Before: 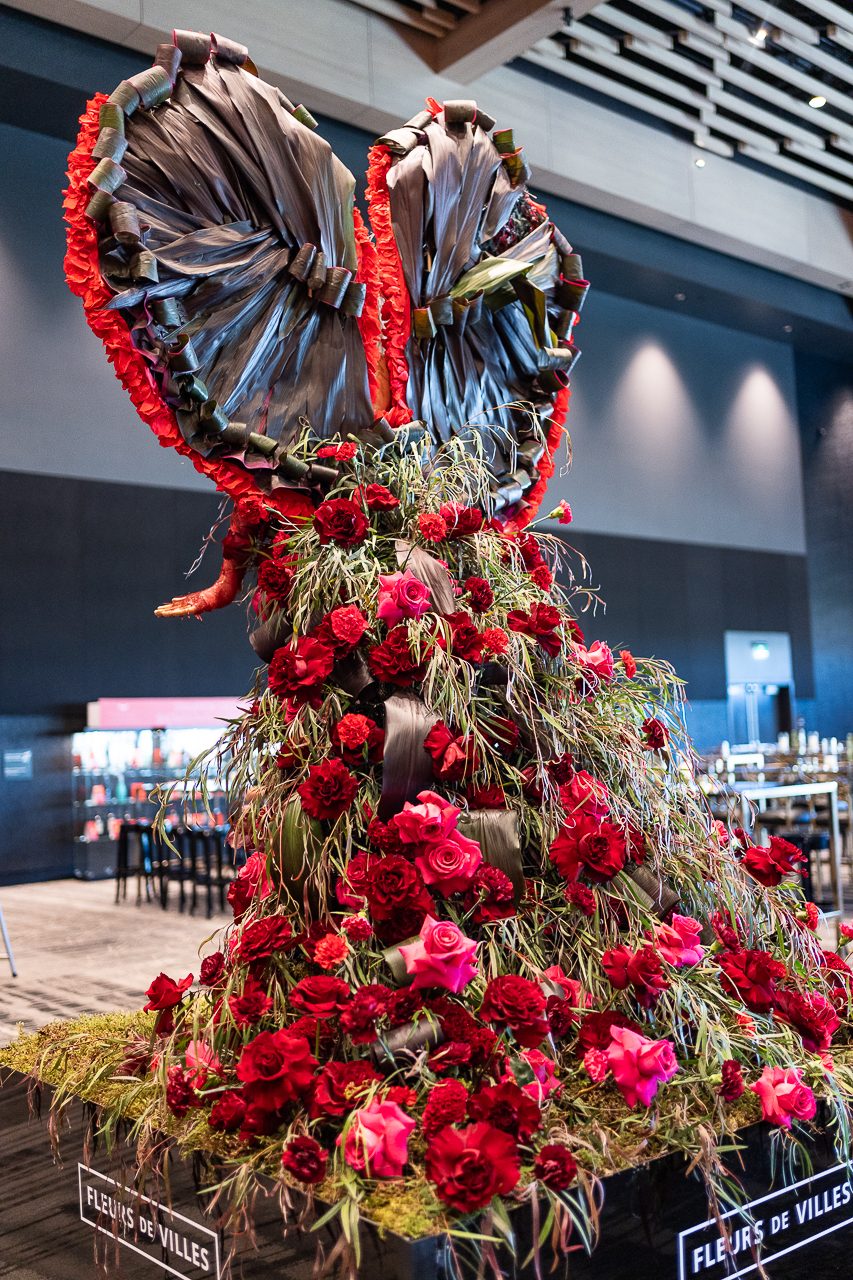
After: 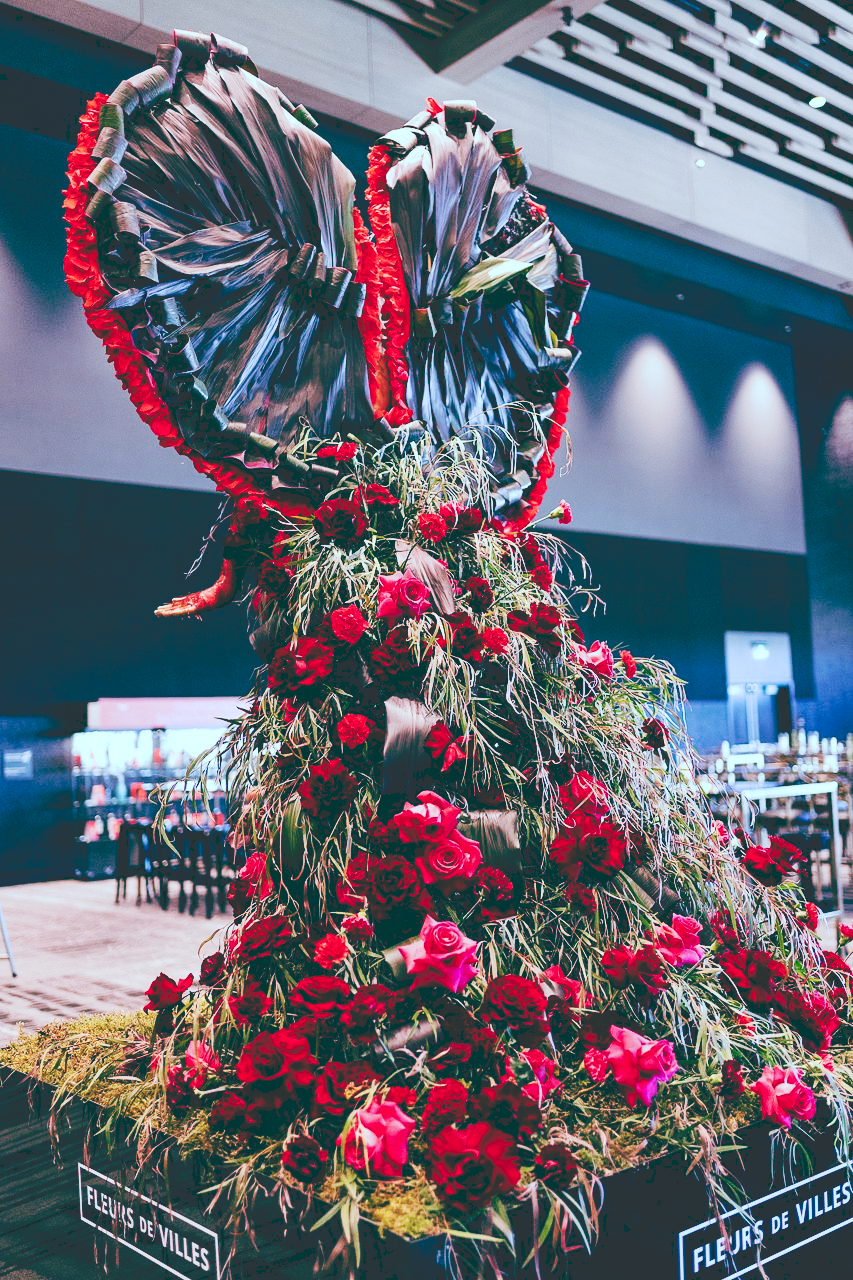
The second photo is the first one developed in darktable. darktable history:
tone curve: curves: ch0 [(0, 0) (0.003, 0.195) (0.011, 0.196) (0.025, 0.196) (0.044, 0.196) (0.069, 0.196) (0.1, 0.196) (0.136, 0.197) (0.177, 0.207) (0.224, 0.224) (0.277, 0.268) (0.335, 0.336) (0.399, 0.424) (0.468, 0.533) (0.543, 0.632) (0.623, 0.715) (0.709, 0.789) (0.801, 0.85) (0.898, 0.906) (1, 1)], preserve colors none
color look up table: target L [99.1, 92.52, 90.71, 87.19, 84.14, 77.37, 58.74, 58.21, 54.66, 55.51, 28.96, 19.54, 201.43, 79.78, 70.91, 61.81, 51.09, 49.32, 46.79, 40.08, 39.01, 33.29, 14.94, 15.26, 92.08, 64.76, 76.39, 66.47, 65.52, 55.17, 66.71, 55.45, 53.19, 41.2, 42.24, 39.83, 36.45, 32.63, 32.97, 15.22, 14.79, 14.62, 89.71, 78.27, 60.99, 58.19, 44.31, 38.74, 19.75], target a [-14.84, -2.913, -11.79, -41.82, -55.27, -7.971, -51.29, -43.05, -19.09, -21.47, -37.2, -56.86, 0, 21.56, 29.88, 27.28, 60.96, 68.34, 64.32, 18.19, 5.248, 41.79, -44.41, -44.99, 5.014, 48.78, 27.46, 3.453, -0.182, 77.24, 64.82, 15.55, 22.47, 45.63, 57.37, 26.5, 10.13, 29.33, -6.605, -40.92, -37.7, -42.21, -14.43, -27.24, -24.73, -19.42, -18.18, -7.605, -54.84], target b [-1.747, 22.13, 78.98, -7.735, 17.87, -11.15, 45.71, 16.88, 44.44, 15.72, 10.41, -2.376, -0.001, -0.428, 45.17, 21.55, 20.25, 42.06, 5.076, 10.19, 27.93, 21.46, -10.6, -12.73, -16.37, -15.15, -42.9, -41.77, -9.652, -32.35, -59.19, -24.38, -81.22, -25.06, -69.85, -36.03, -53.05, -6.719, -6.742, -26.93, -33.28, -17.8, -19.93, -19.66, -21.08, -51.47, -10.65, -25.91, -12.67], num patches 49
